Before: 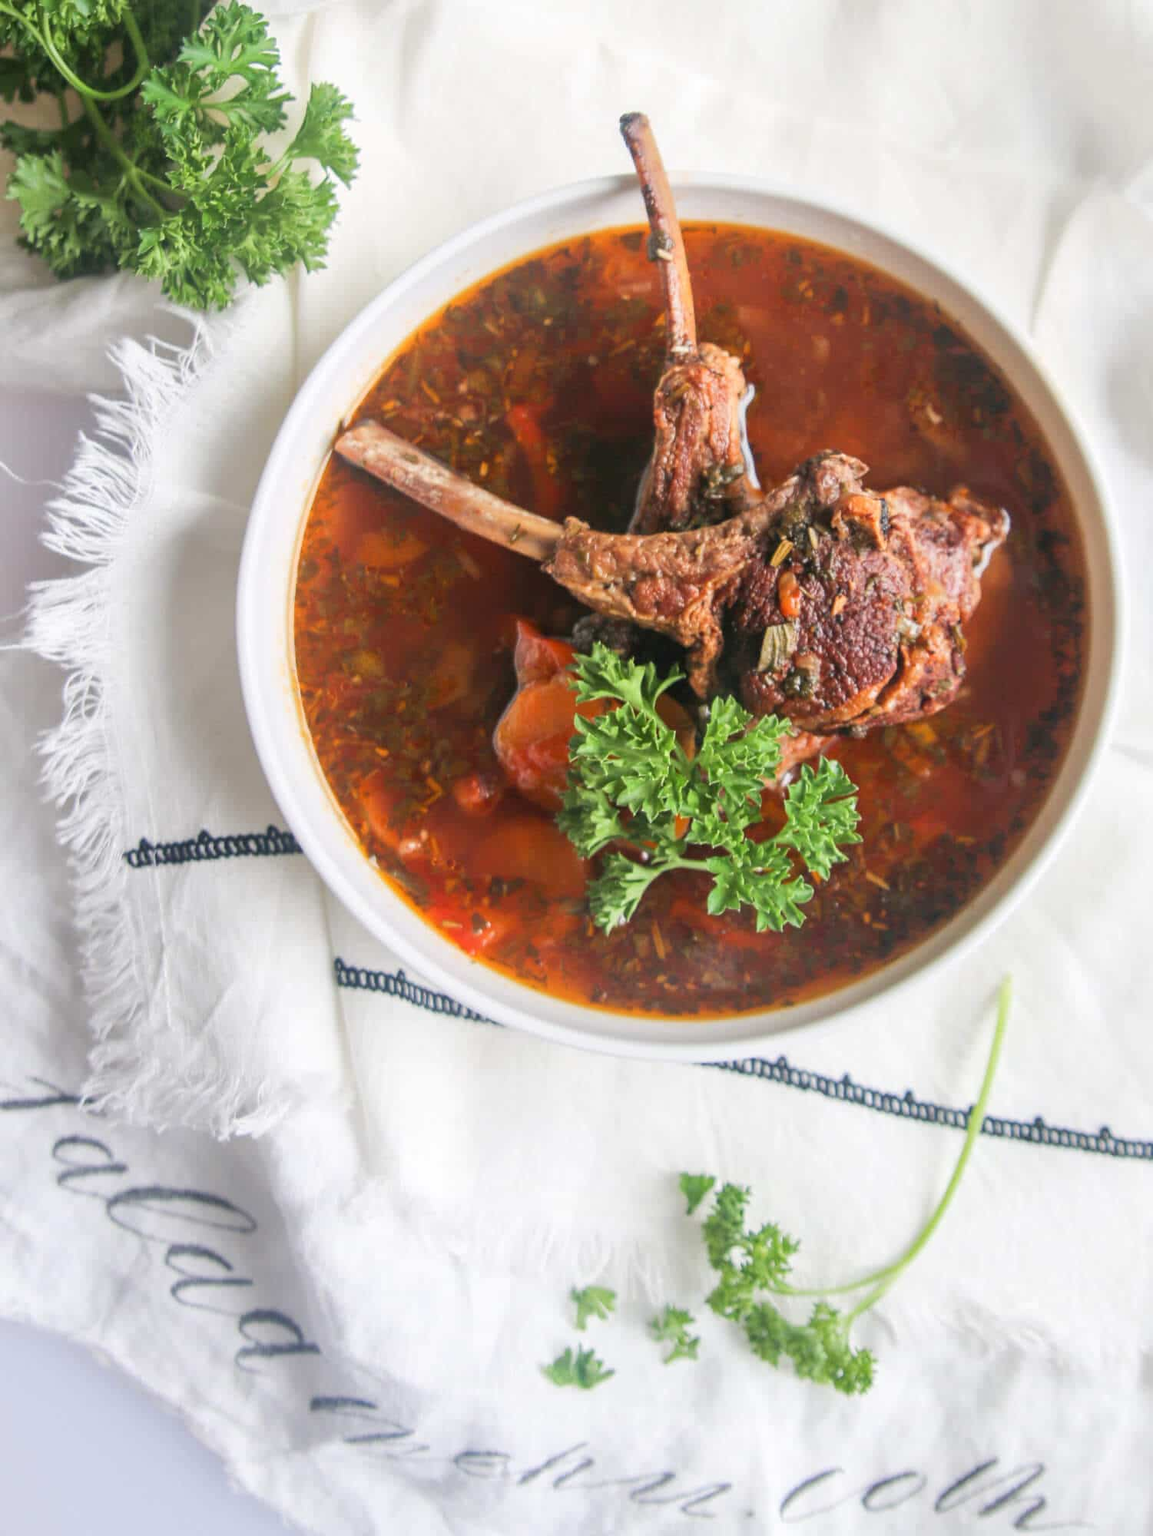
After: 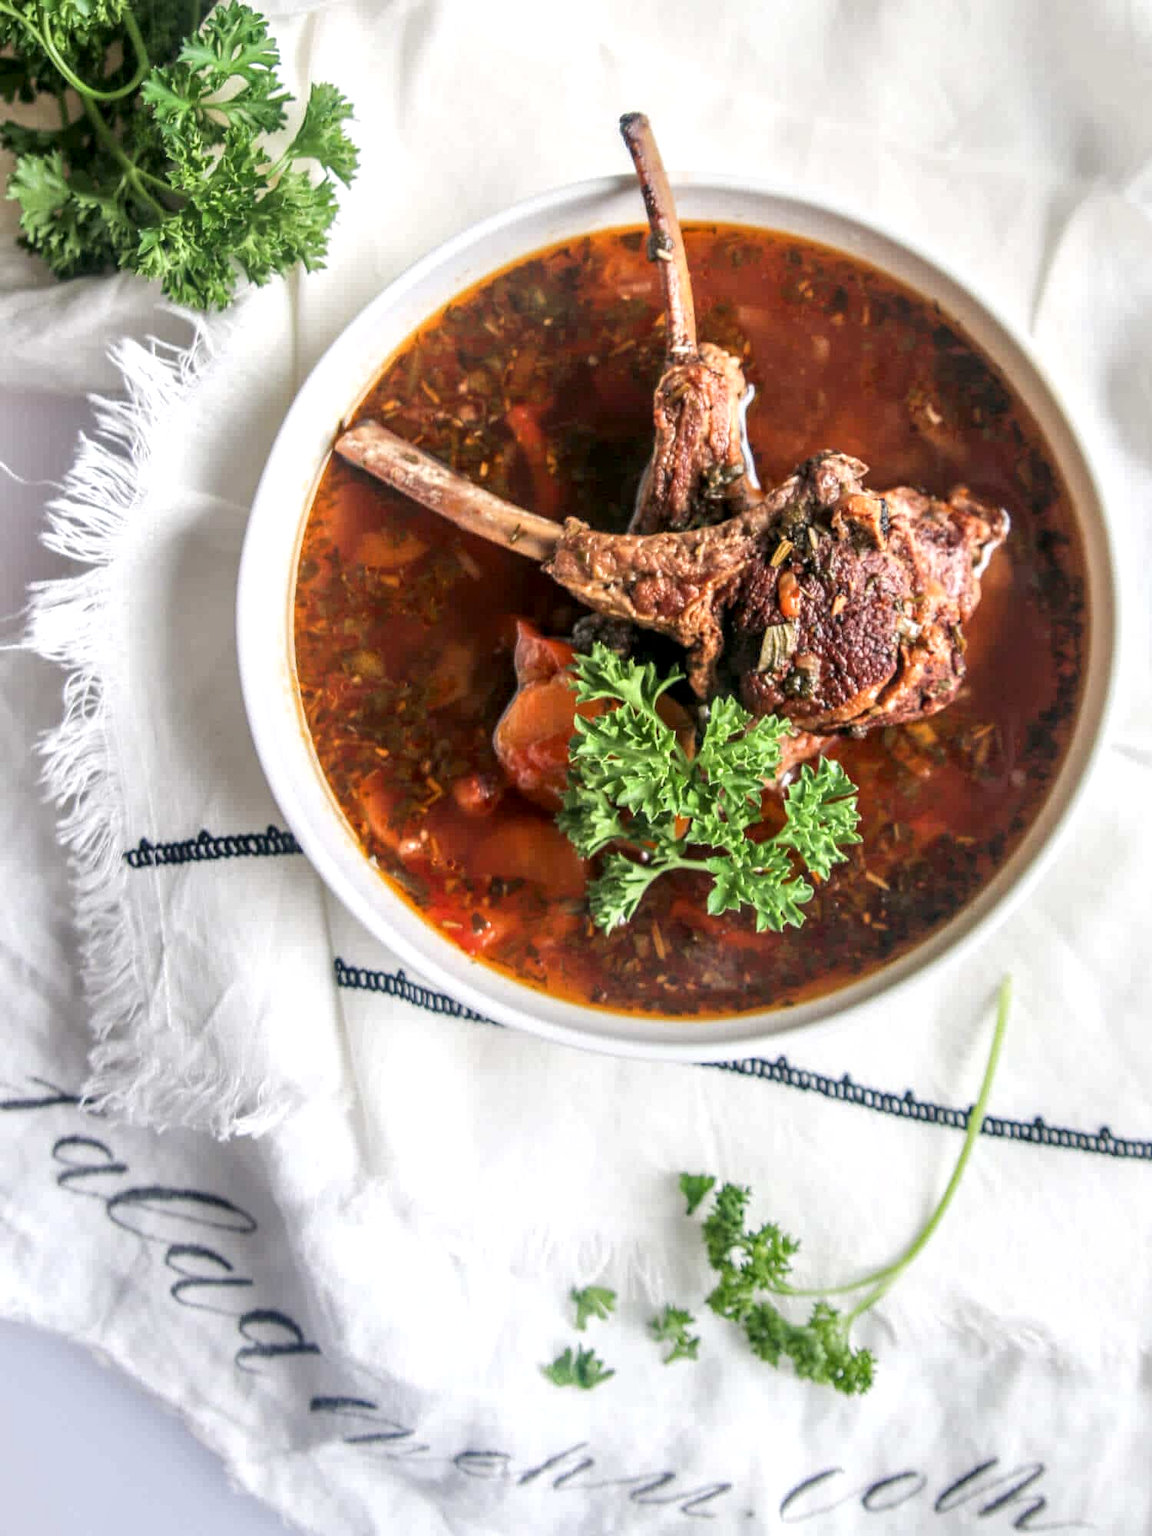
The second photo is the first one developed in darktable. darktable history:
white balance: red 1, blue 1
local contrast: highlights 60%, shadows 60%, detail 160%
